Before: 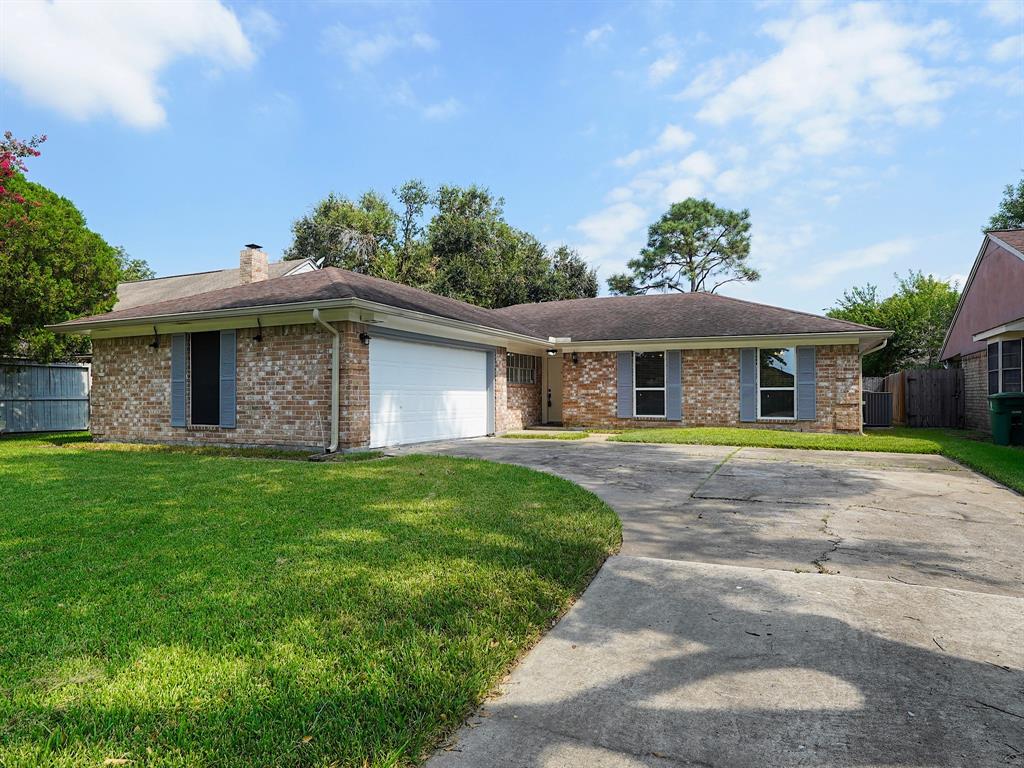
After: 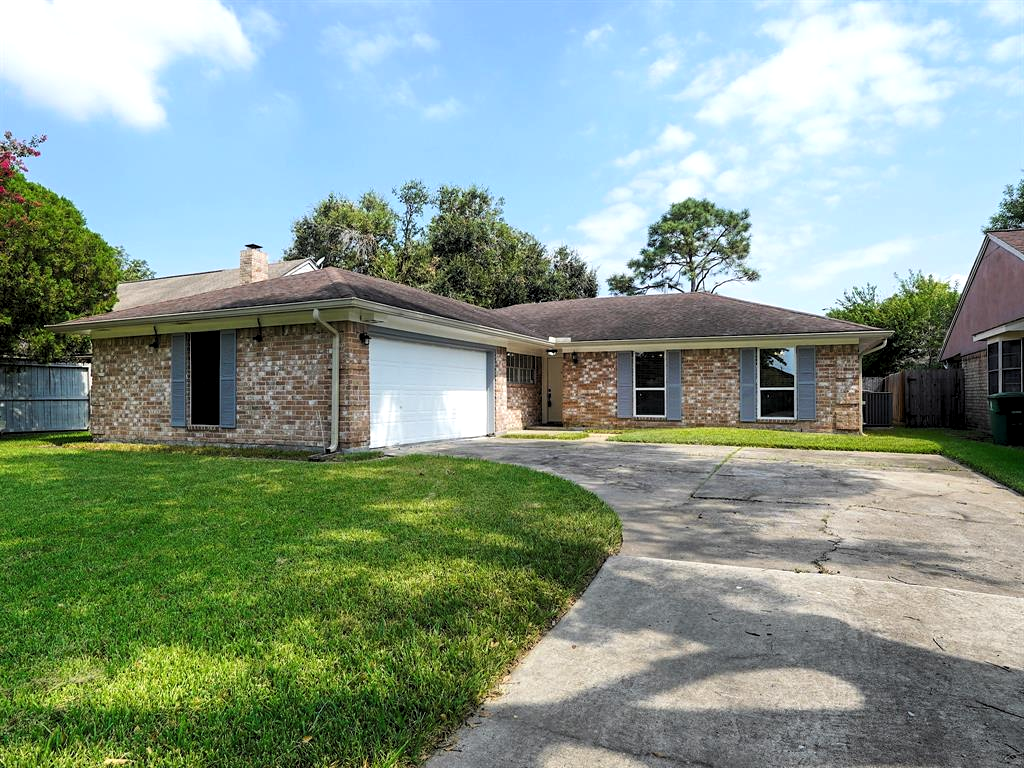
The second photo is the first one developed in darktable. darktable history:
contrast brightness saturation: contrast 0.052
levels: levels [0.062, 0.494, 0.925]
